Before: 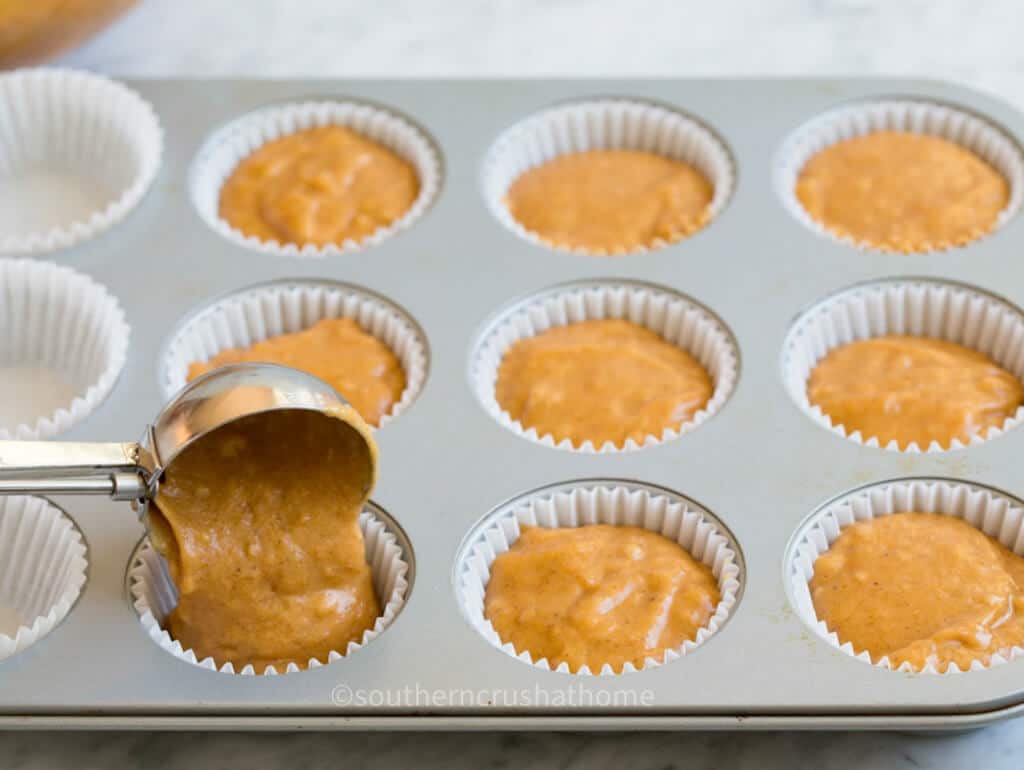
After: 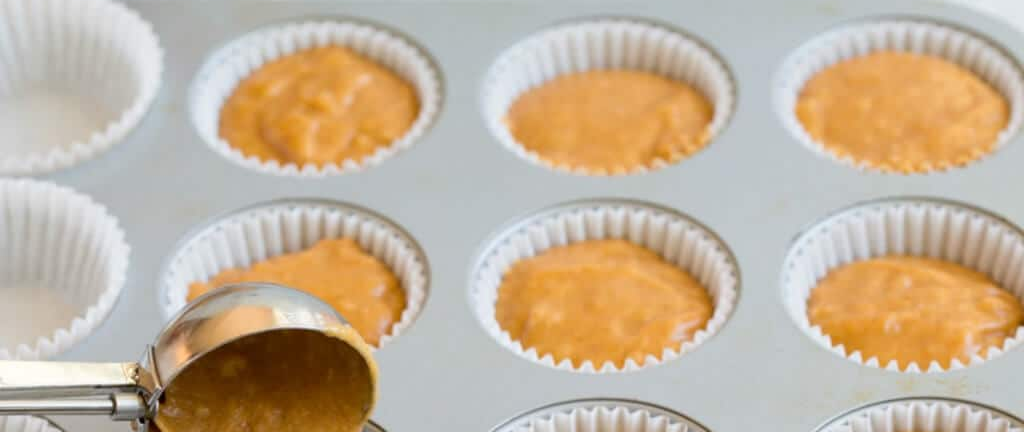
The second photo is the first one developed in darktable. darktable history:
color balance: on, module defaults
crop and rotate: top 10.605%, bottom 33.274%
